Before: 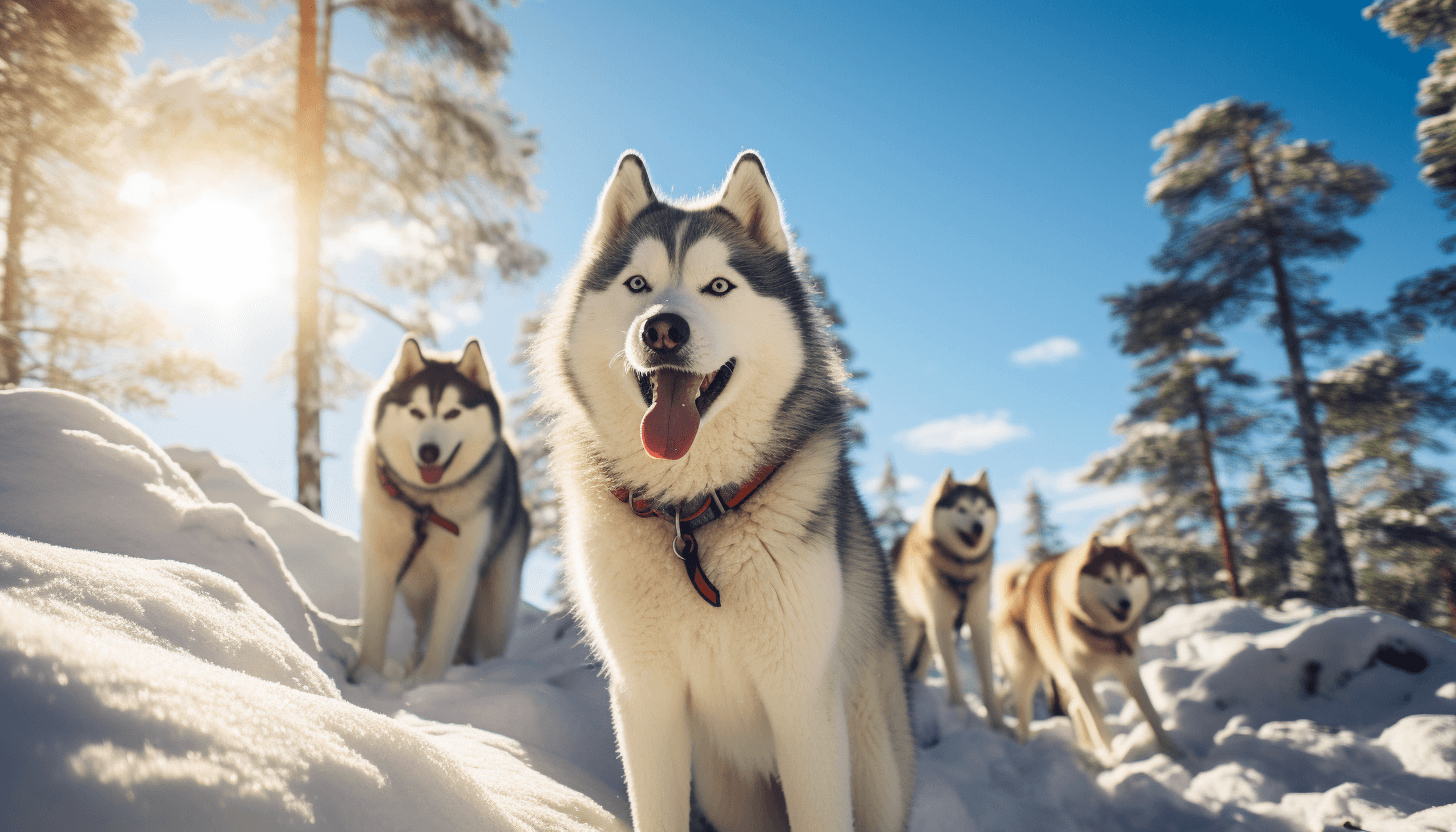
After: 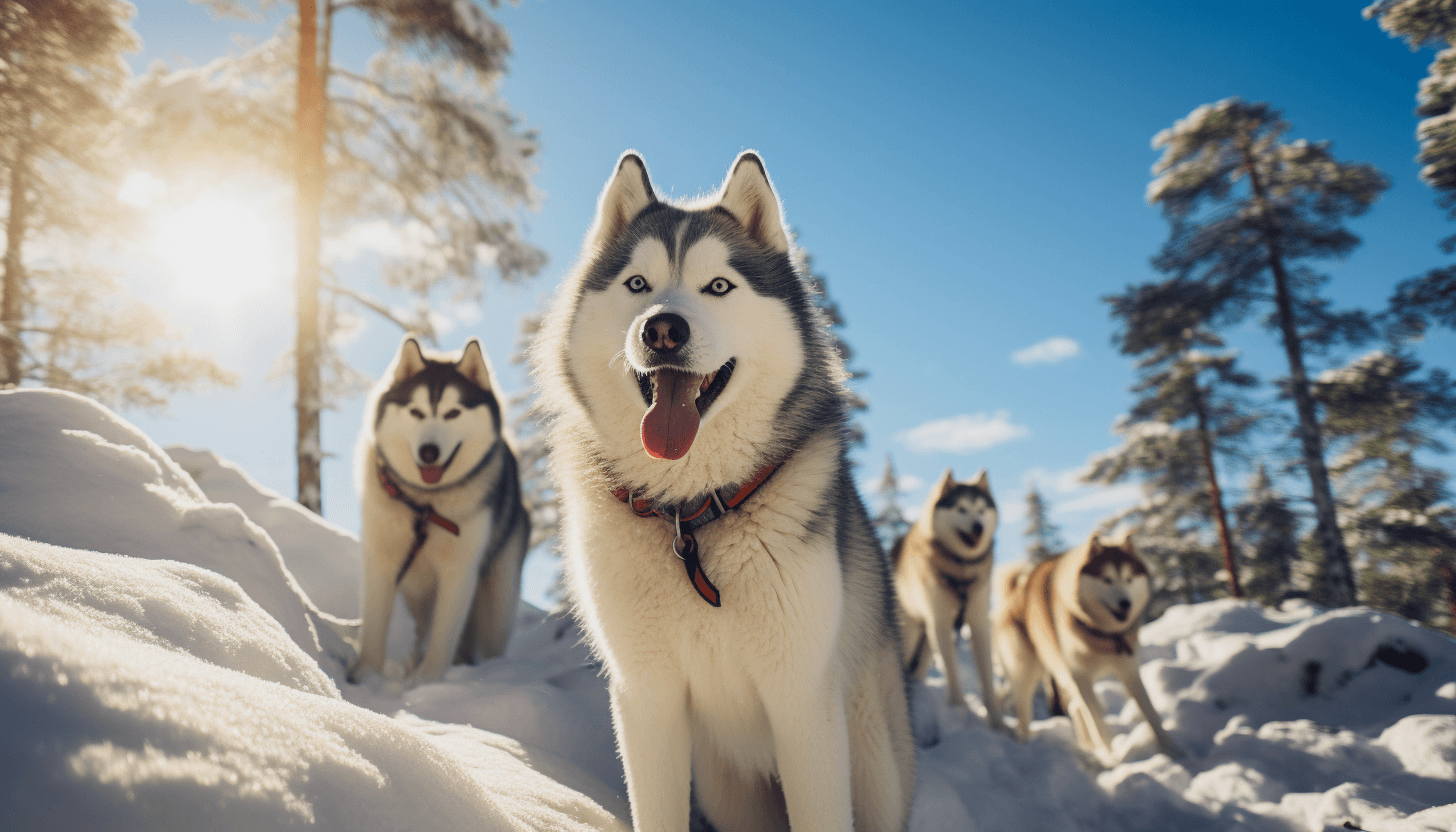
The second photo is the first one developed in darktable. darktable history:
exposure: exposure -0.212 EV, compensate exposure bias true, compensate highlight preservation false
